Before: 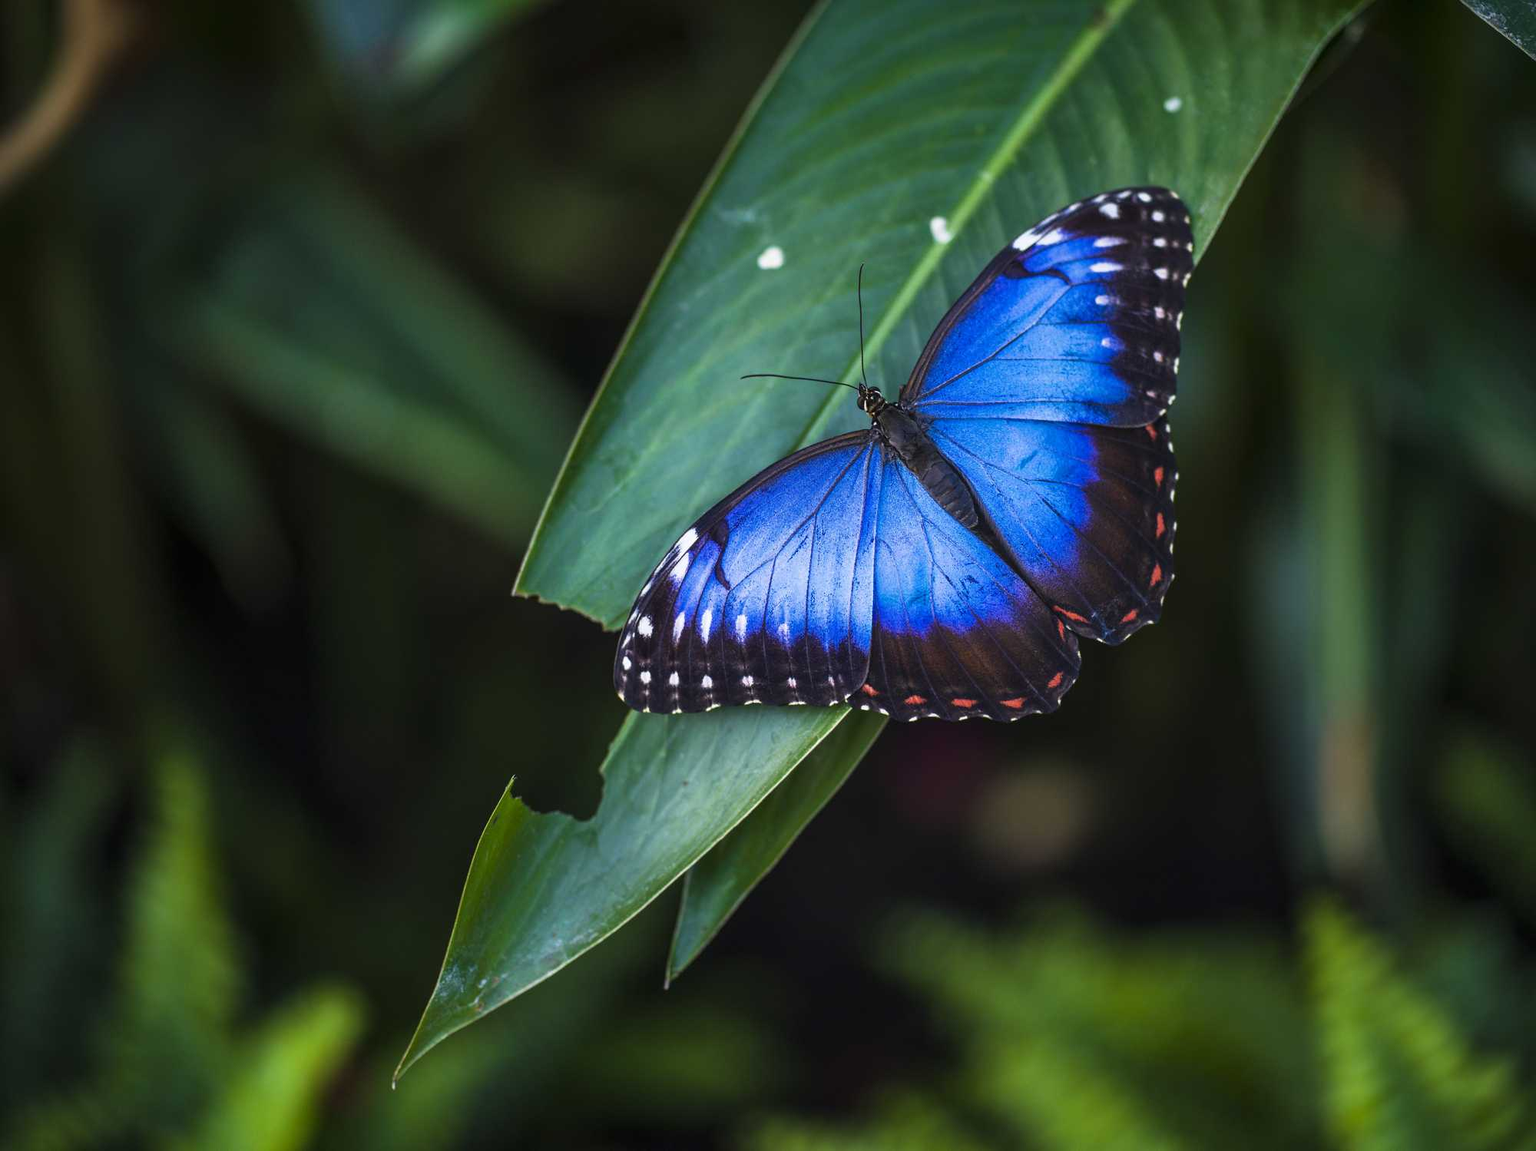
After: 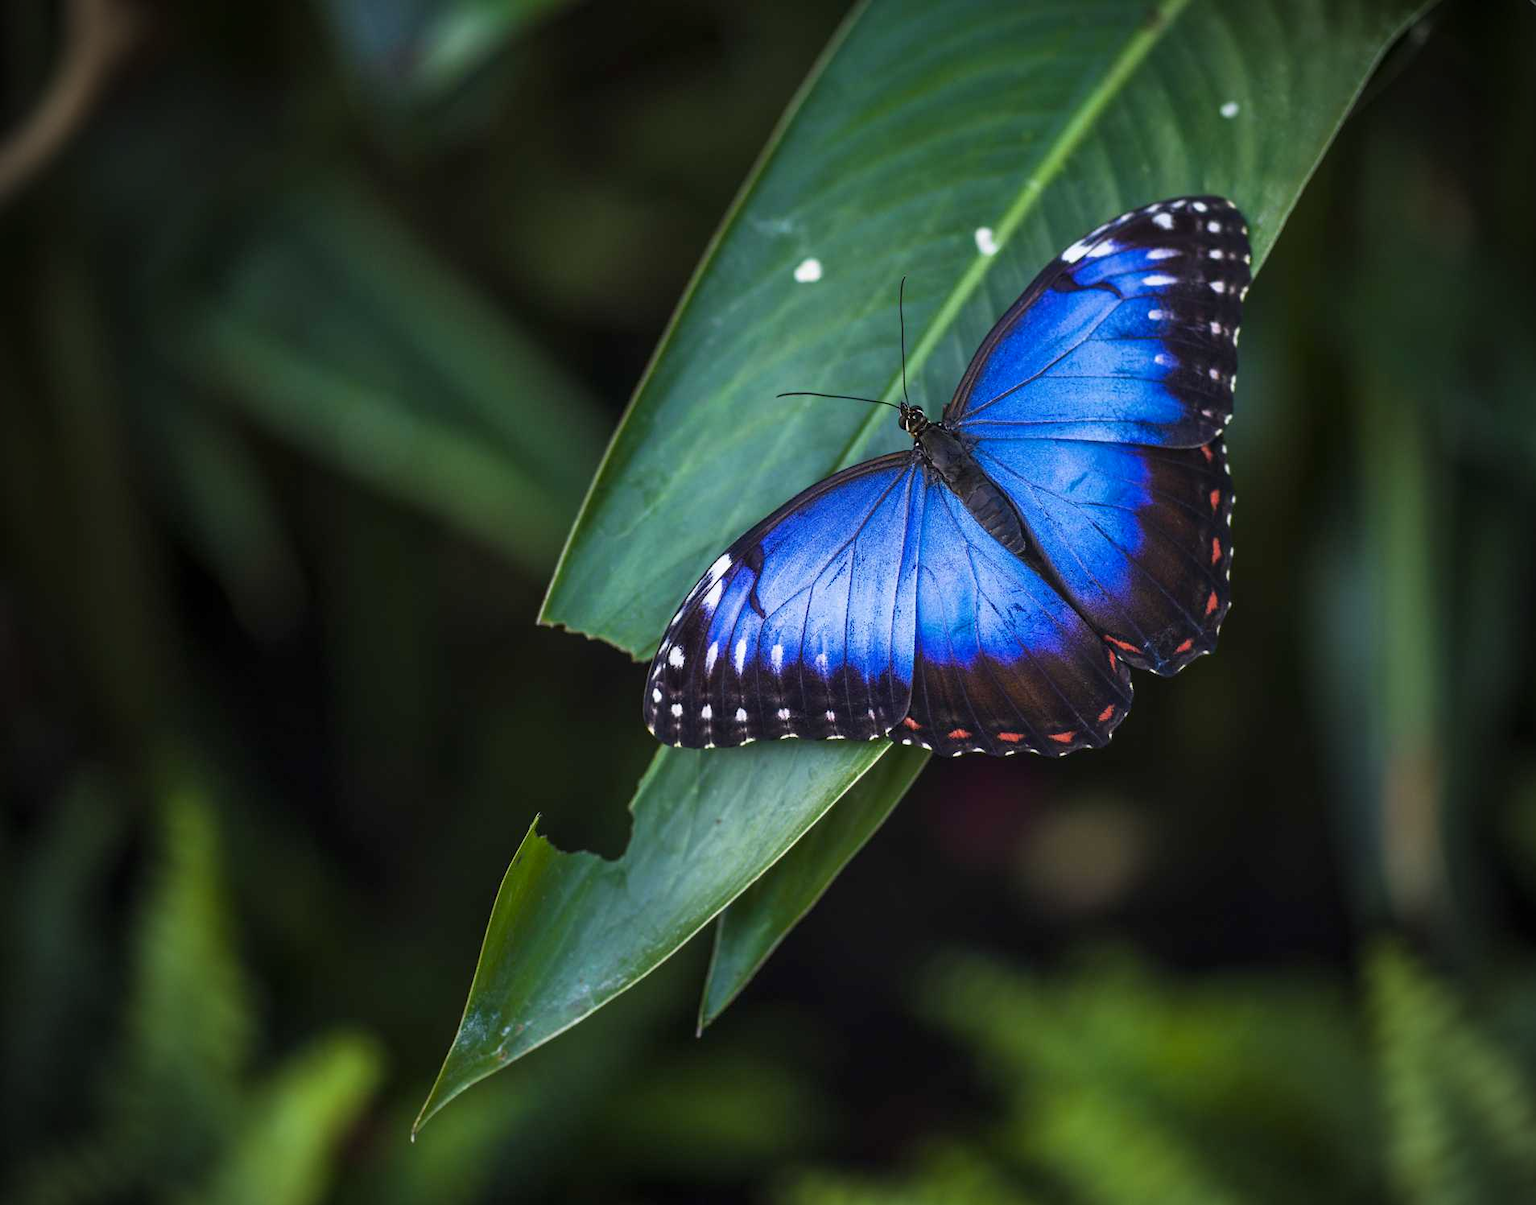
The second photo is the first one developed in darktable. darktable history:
exposure: black level correction 0.001, compensate highlight preservation false
crop: right 4.577%, bottom 0.036%
vignetting: on, module defaults
